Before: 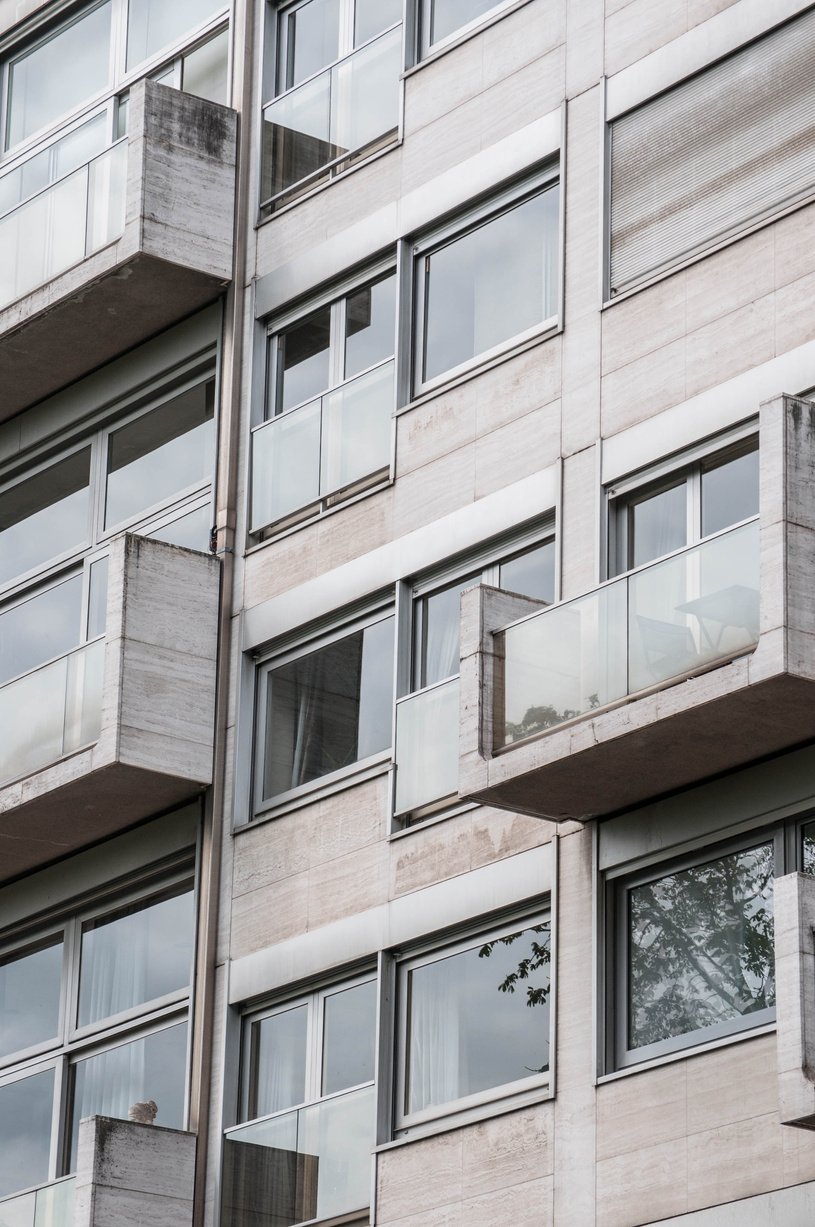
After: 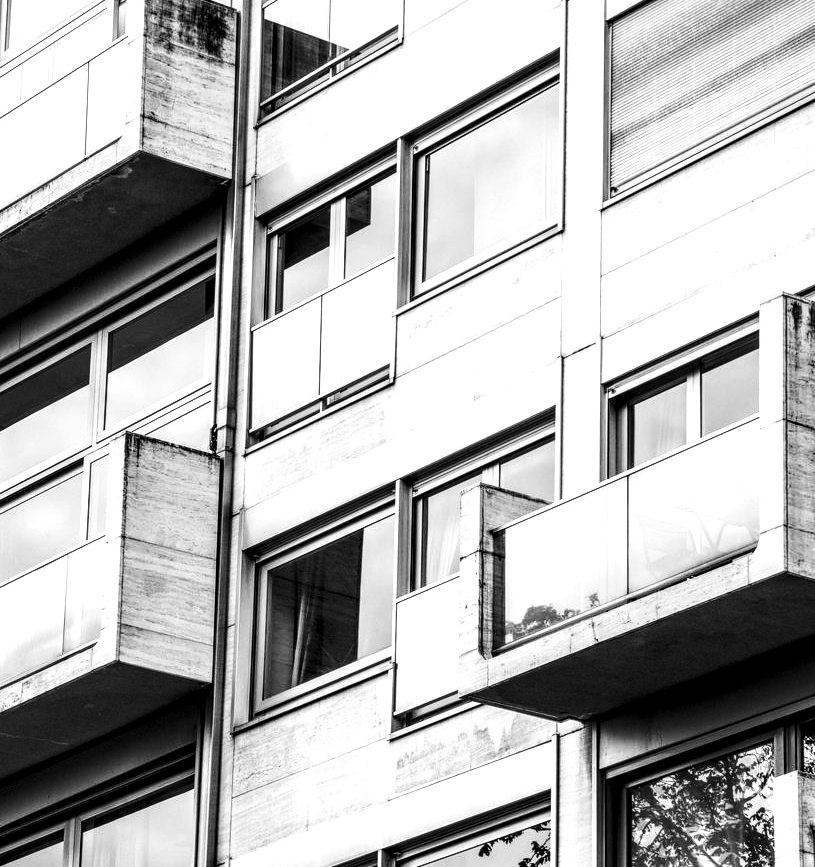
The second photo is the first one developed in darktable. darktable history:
tone equalizer: -8 EV -0.75 EV, -7 EV -0.7 EV, -6 EV -0.6 EV, -5 EV -0.4 EV, -3 EV 0.4 EV, -2 EV 0.6 EV, -1 EV 0.7 EV, +0 EV 0.75 EV, edges refinement/feathering 500, mask exposure compensation -1.57 EV, preserve details no
color contrast: green-magenta contrast 0, blue-yellow contrast 0
crop and rotate: top 8.293%, bottom 20.996%
local contrast: highlights 65%, shadows 54%, detail 169%, midtone range 0.514
contrast brightness saturation: contrast 0.22
